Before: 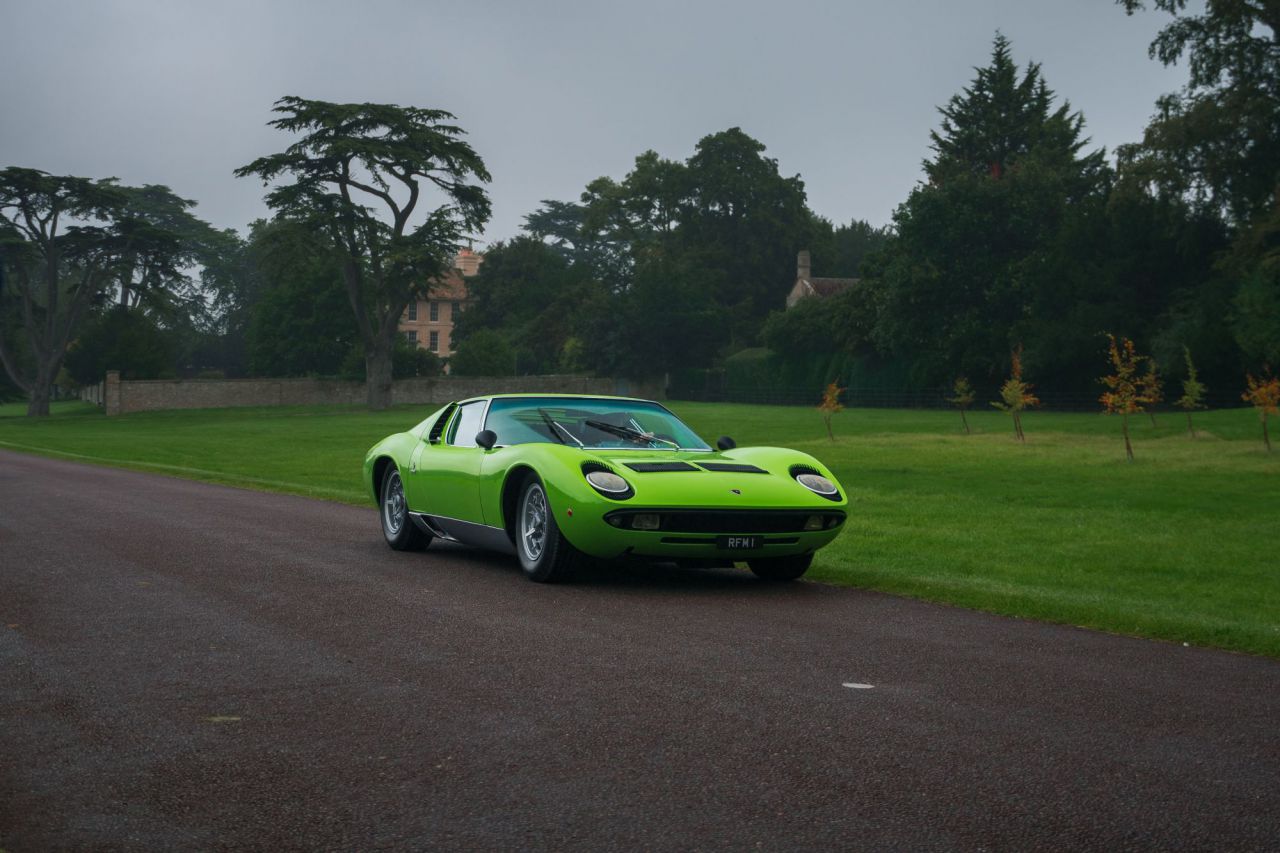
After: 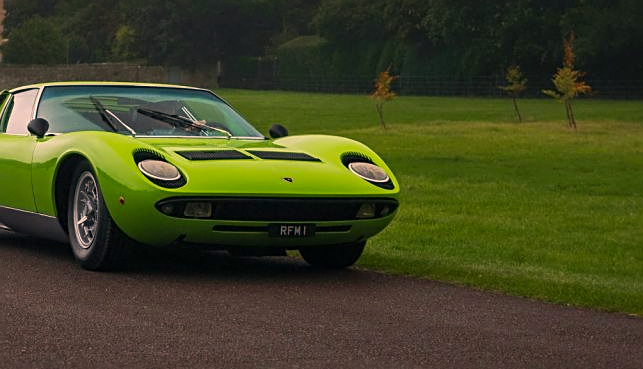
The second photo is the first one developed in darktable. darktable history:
exposure: compensate highlight preservation false
color correction: highlights a* 17.88, highlights b* 18.79
sharpen: on, module defaults
crop: left 35.03%, top 36.625%, right 14.663%, bottom 20.057%
